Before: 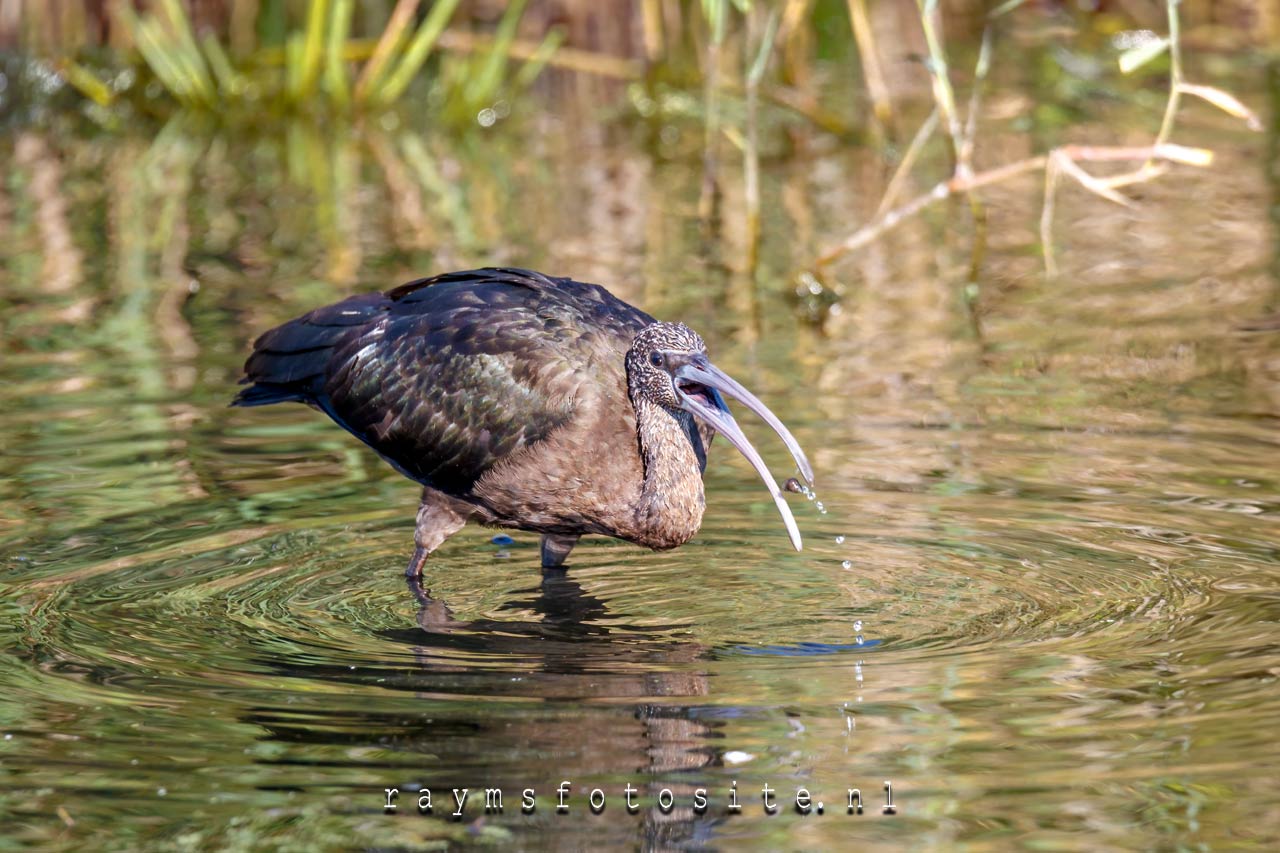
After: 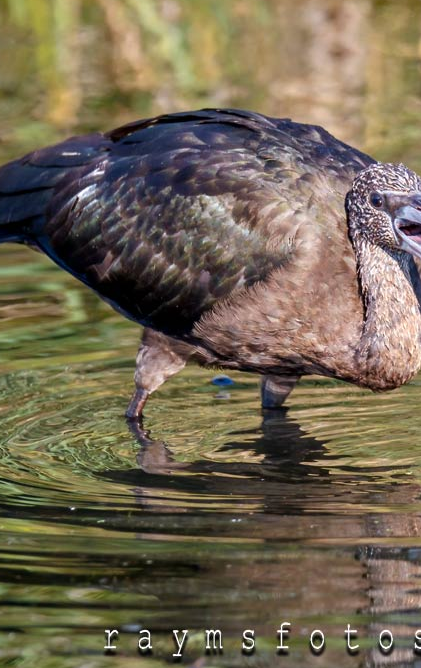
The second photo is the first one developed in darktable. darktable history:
base curve: curves: ch0 [(0, 0) (0.472, 0.455) (1, 1)], preserve colors none
crop and rotate: left 21.9%, top 18.695%, right 45.183%, bottom 2.986%
